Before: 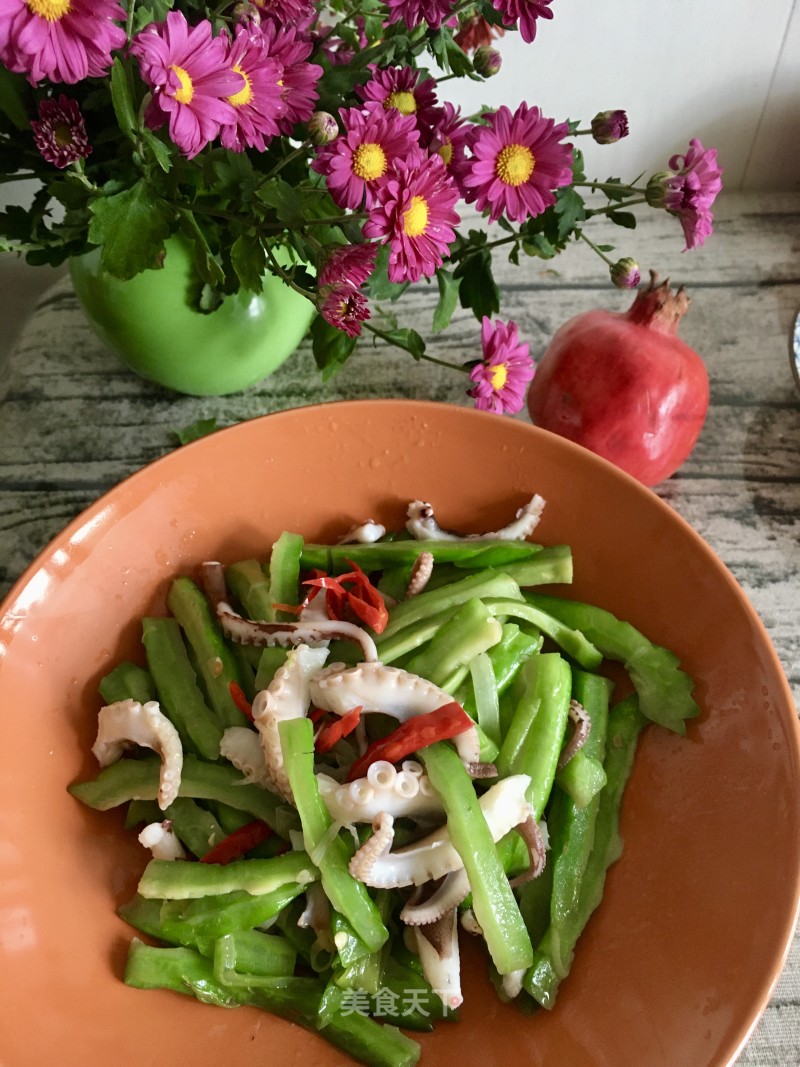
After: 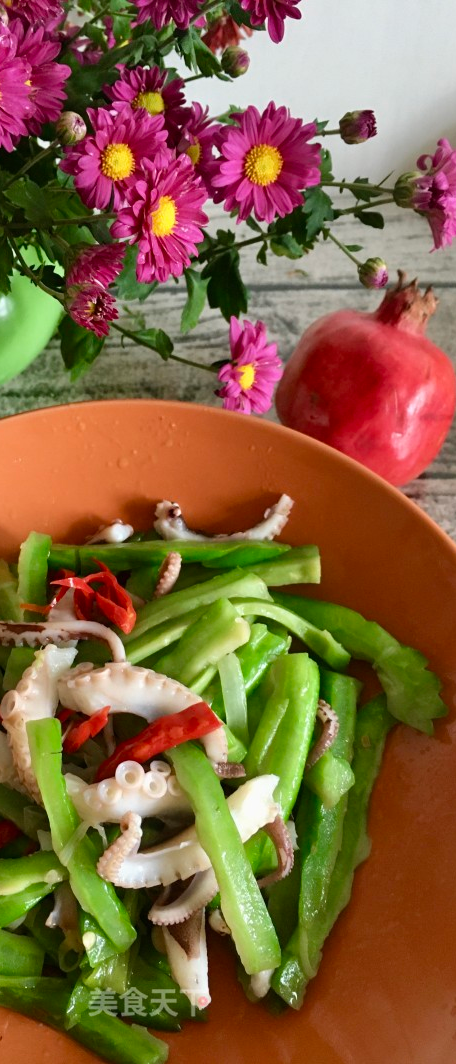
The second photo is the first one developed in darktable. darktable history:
crop: left 31.504%, top 0.02%, right 11.431%
